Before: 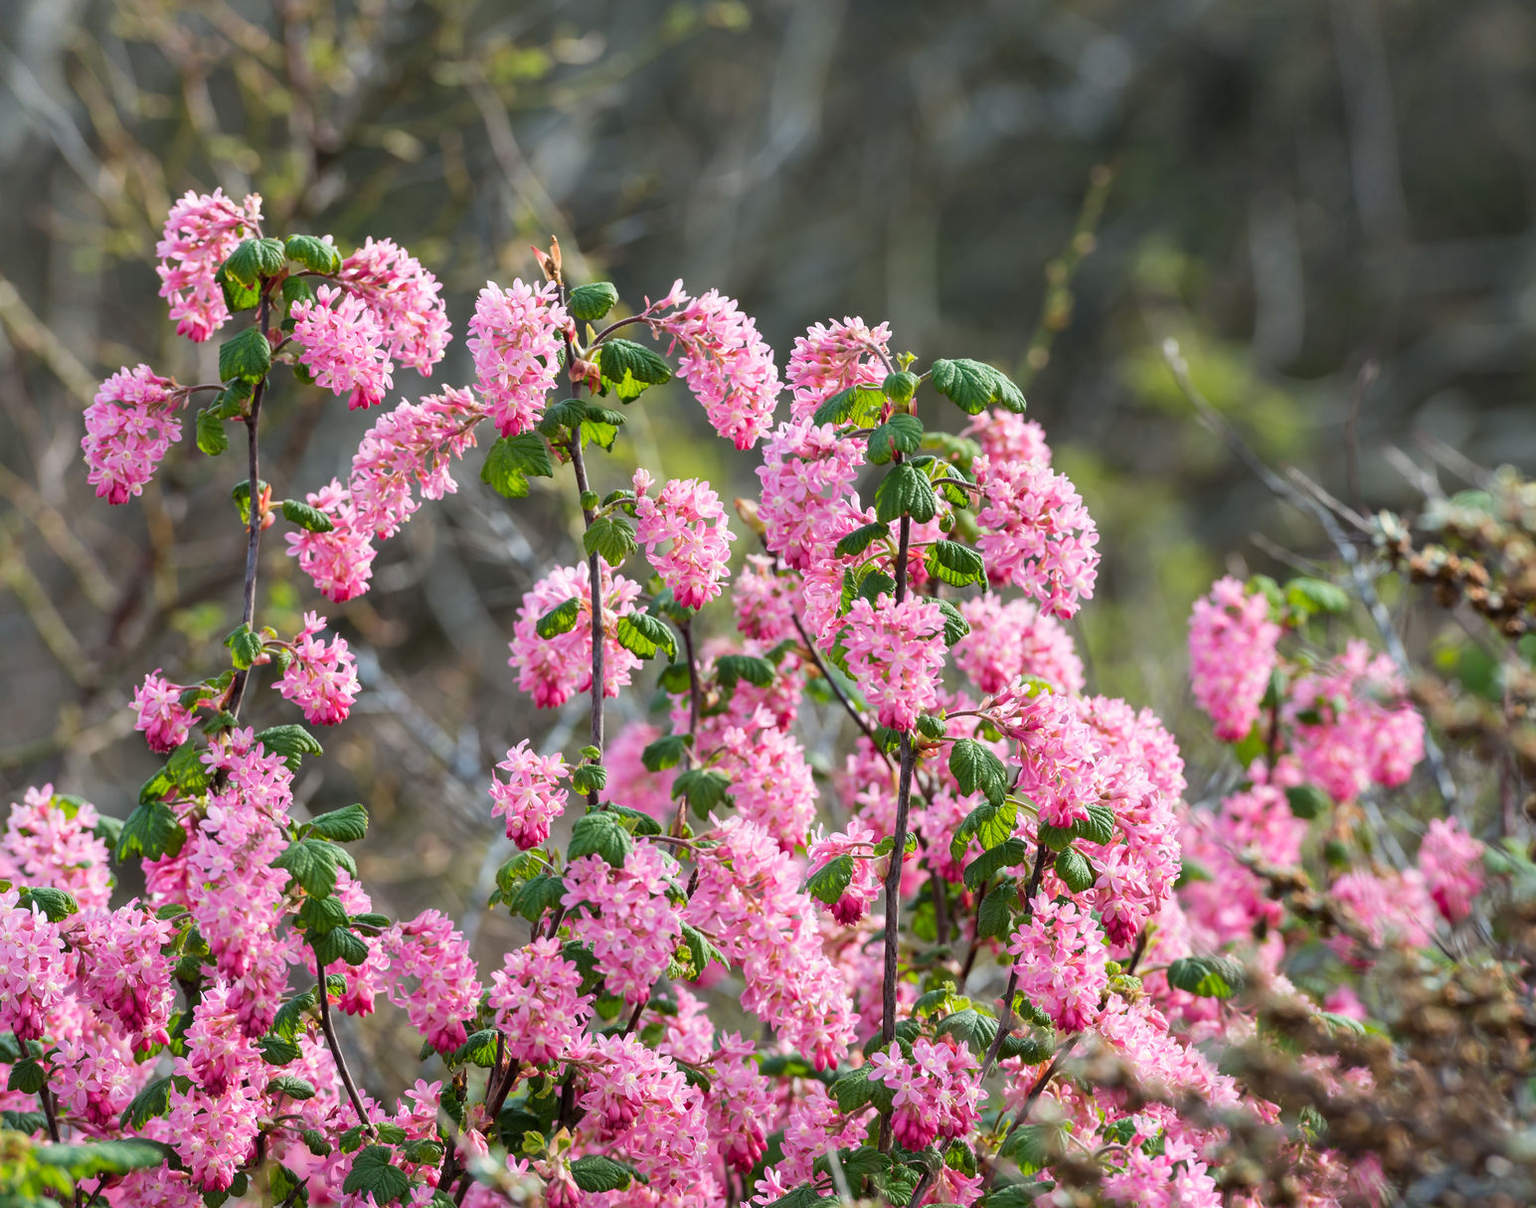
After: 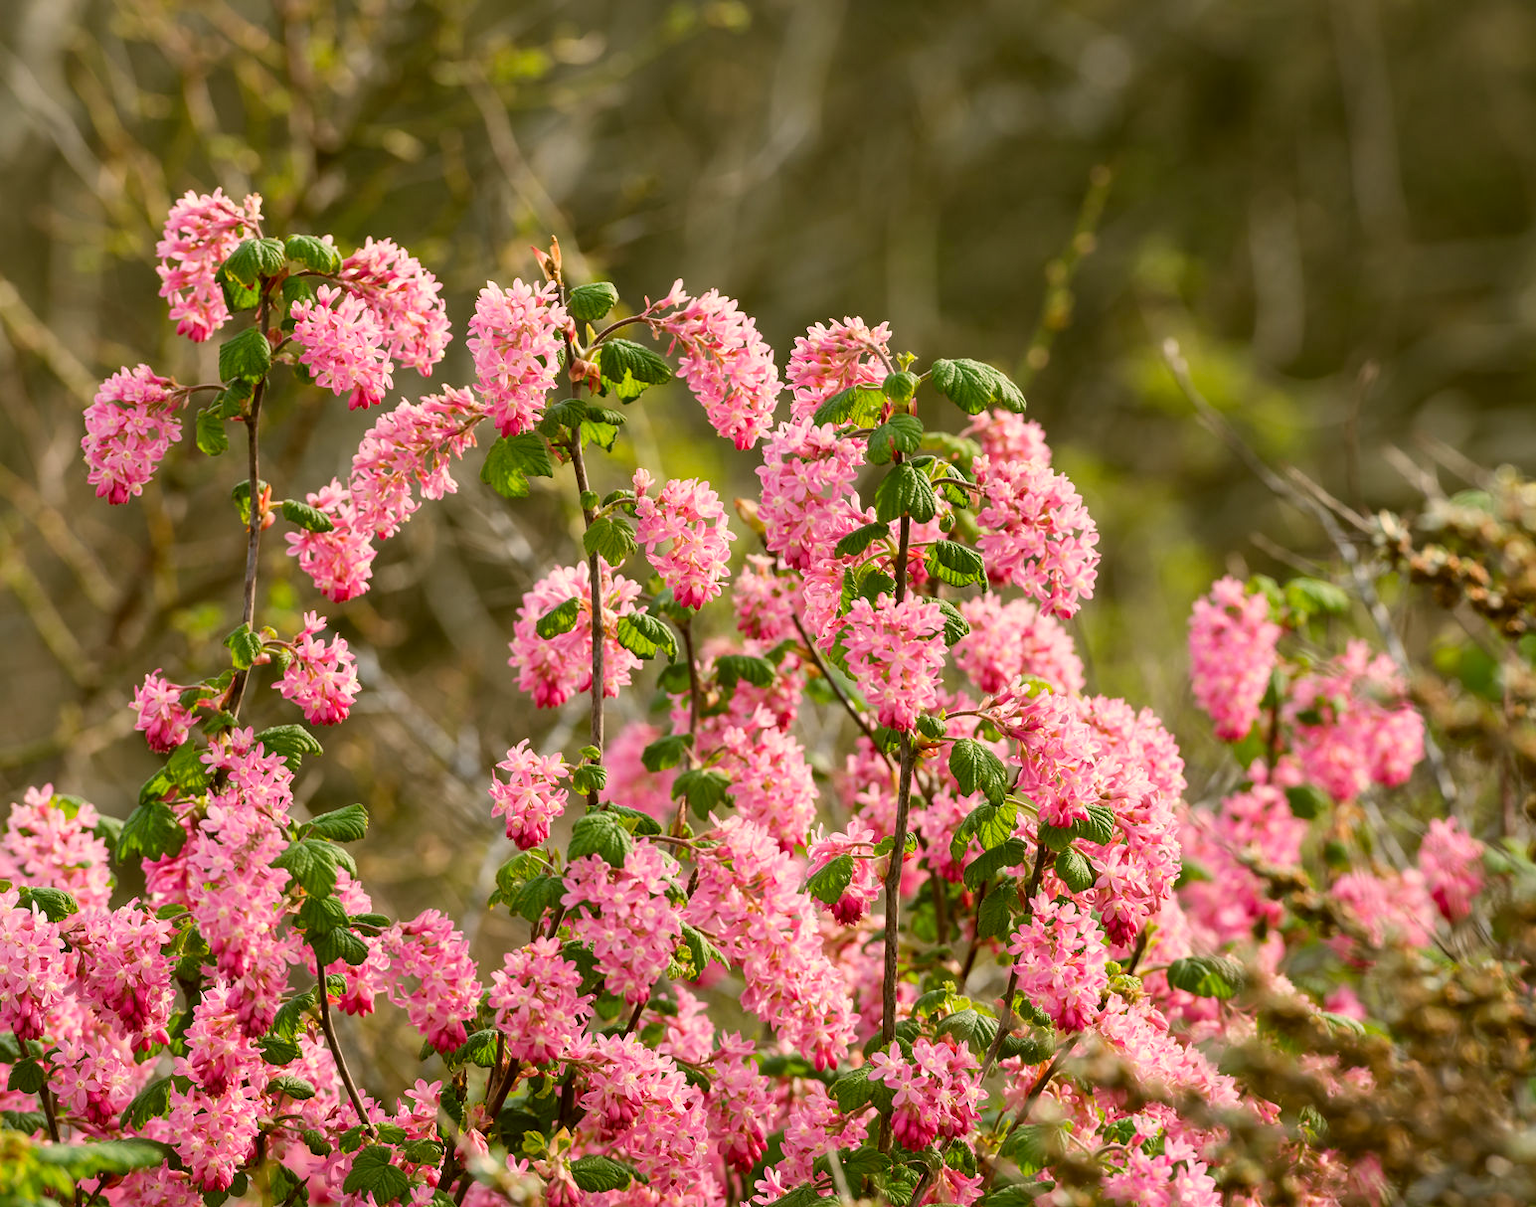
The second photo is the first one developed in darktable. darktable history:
color correction: highlights a* 8.25, highlights b* 15.5, shadows a* -0.569, shadows b* 26.99
